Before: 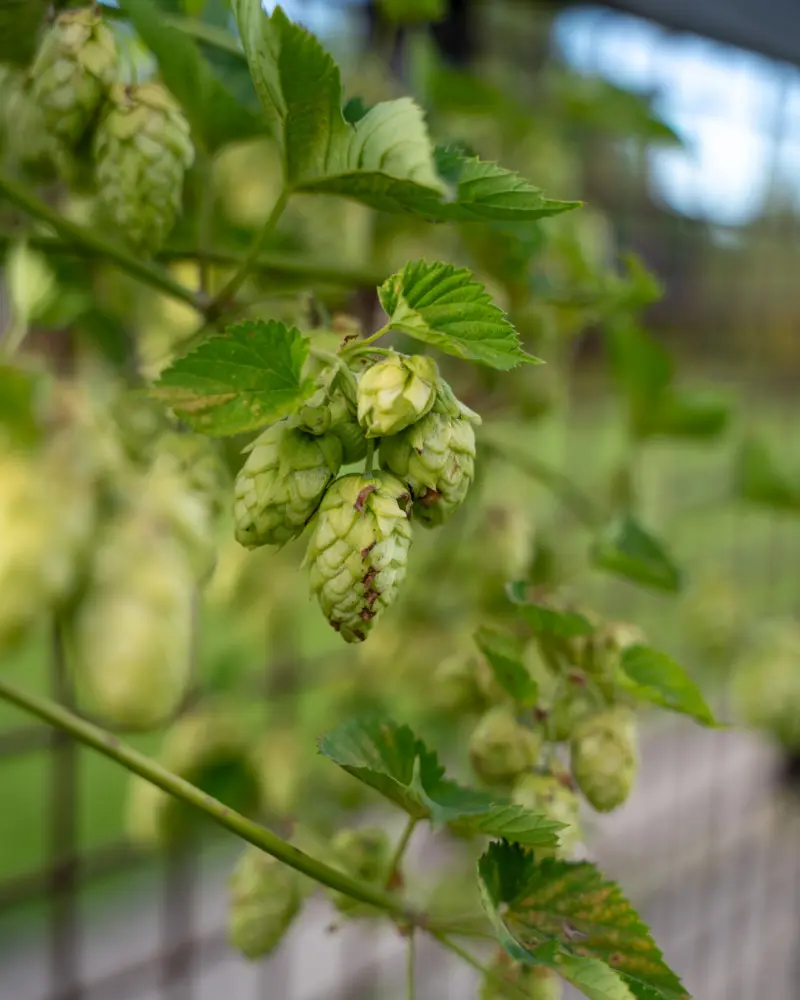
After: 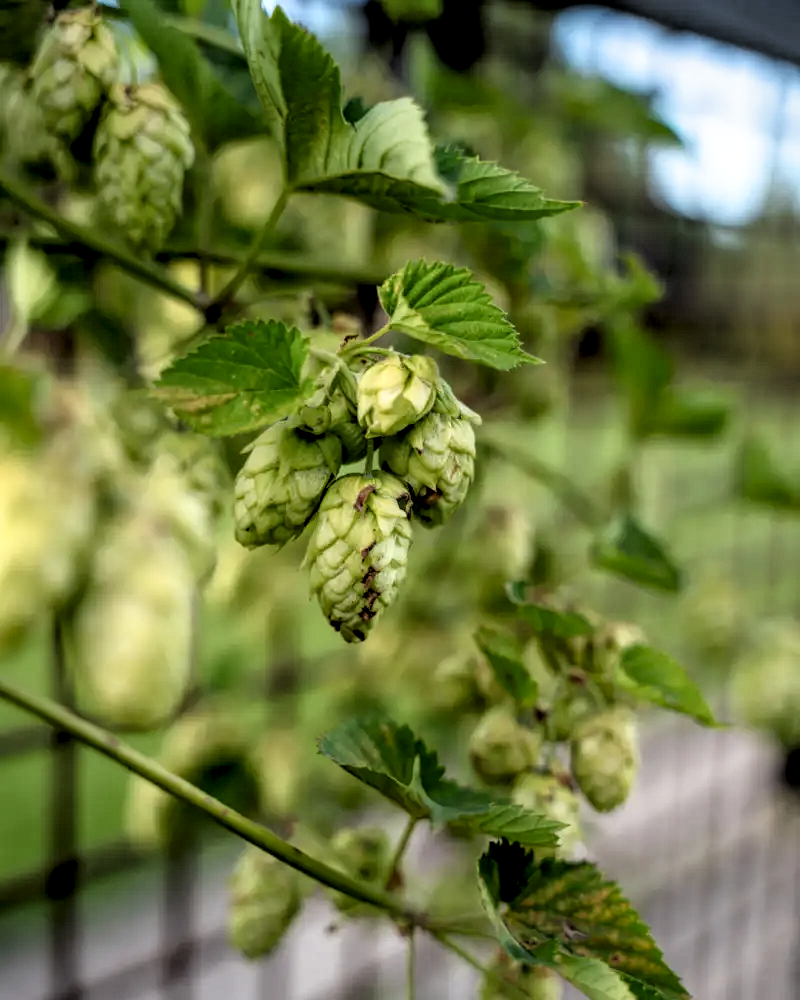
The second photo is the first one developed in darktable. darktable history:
local contrast: detail 130%
filmic rgb: black relative exposure -3.64 EV, white relative exposure 2.44 EV, hardness 3.29
